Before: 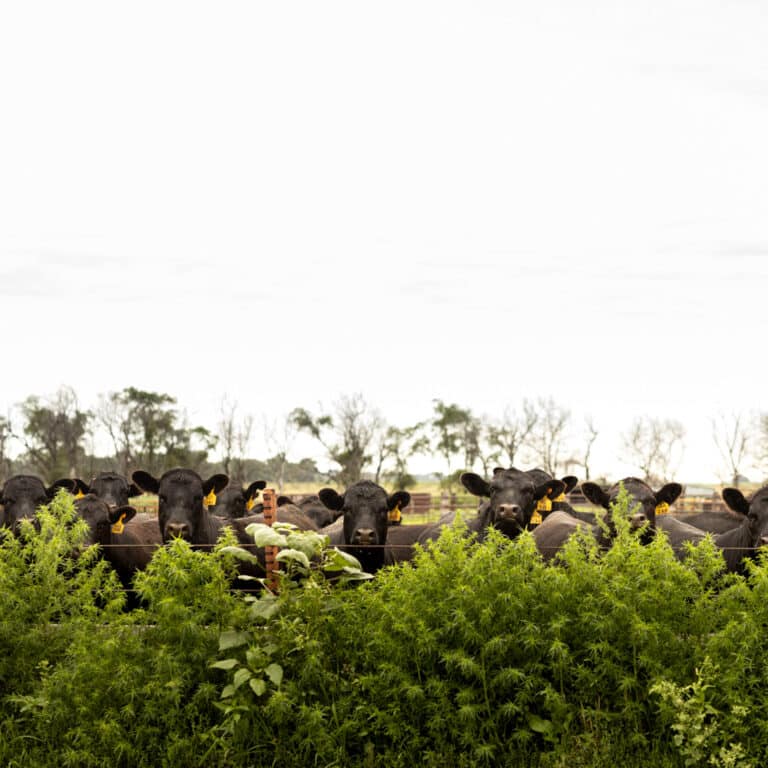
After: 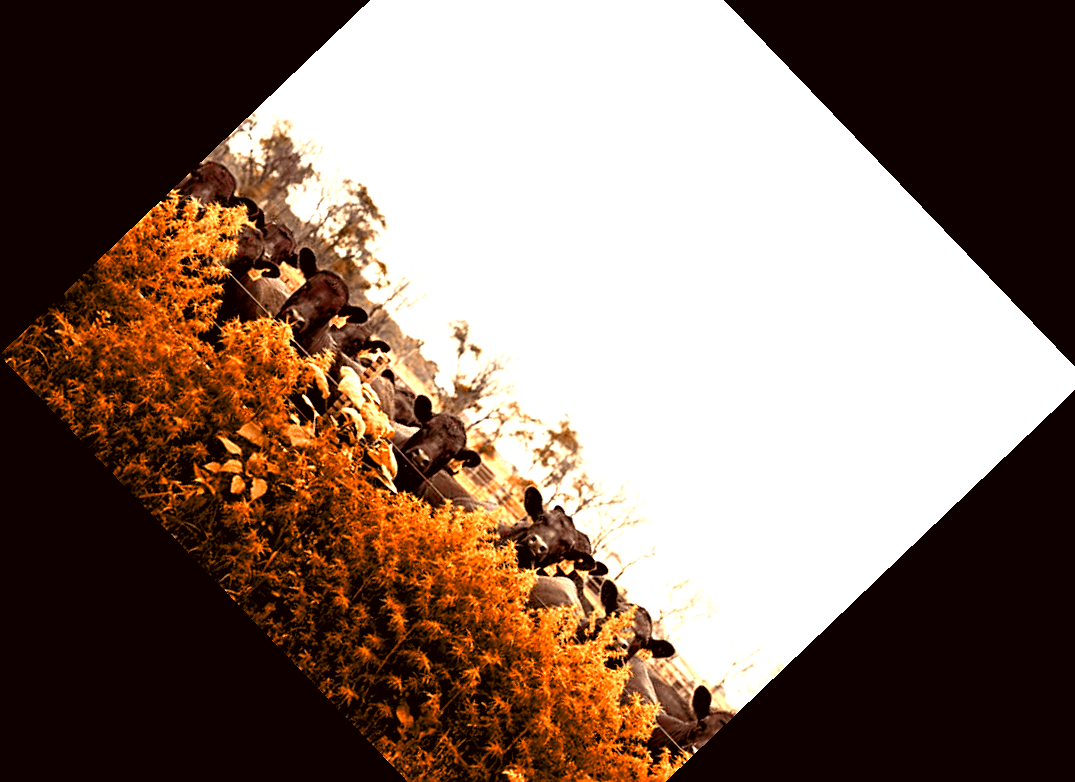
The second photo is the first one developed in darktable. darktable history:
sharpen: on, module defaults
white balance: emerald 1
color balance rgb: shadows lift › luminance -21.66%, shadows lift › chroma 8.98%, shadows lift › hue 283.37°, power › chroma 1.55%, power › hue 25.59°, highlights gain › luminance 6.08%, highlights gain › chroma 2.55%, highlights gain › hue 90°, global offset › luminance -0.87%, perceptual saturation grading › global saturation 27.49%, perceptual saturation grading › highlights -28.39%, perceptual saturation grading › mid-tones 15.22%, perceptual saturation grading › shadows 33.98%, perceptual brilliance grading › highlights 10%, perceptual brilliance grading › mid-tones 5%
crop and rotate: angle -46.26°, top 16.234%, right 0.912%, bottom 11.704%
color zones: curves: ch0 [(0.009, 0.528) (0.136, 0.6) (0.255, 0.586) (0.39, 0.528) (0.522, 0.584) (0.686, 0.736) (0.849, 0.561)]; ch1 [(0.045, 0.781) (0.14, 0.416) (0.257, 0.695) (0.442, 0.032) (0.738, 0.338) (0.818, 0.632) (0.891, 0.741) (1, 0.704)]; ch2 [(0, 0.667) (0.141, 0.52) (0.26, 0.37) (0.474, 0.432) (0.743, 0.286)]
color correction: highlights a* 6.27, highlights b* 8.19, shadows a* 5.94, shadows b* 7.23, saturation 0.9
